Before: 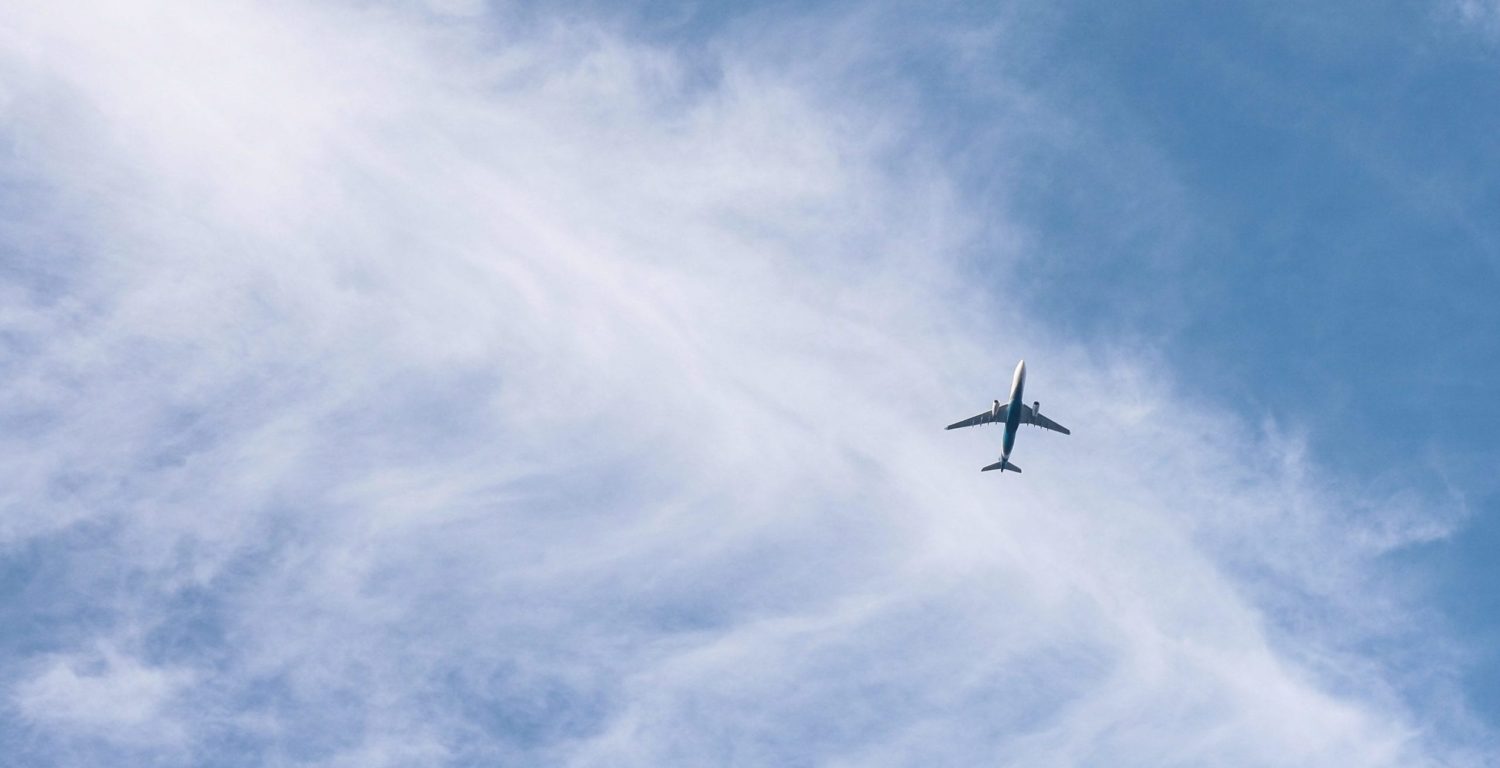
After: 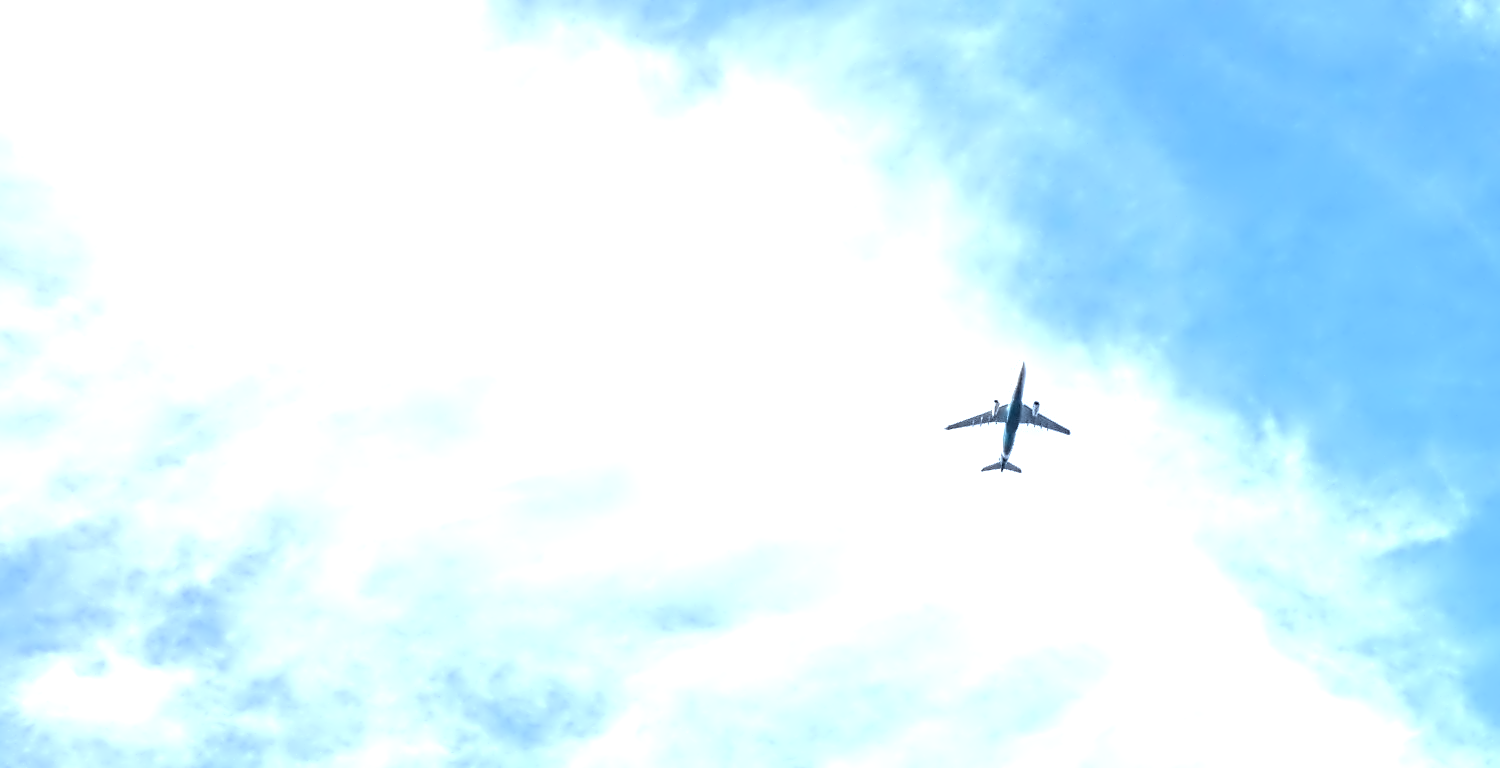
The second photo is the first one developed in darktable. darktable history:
exposure: black level correction 0, exposure 1.3 EV, compensate exposure bias true, compensate highlight preservation false
contrast equalizer: octaves 7, y [[0.5, 0.542, 0.583, 0.625, 0.667, 0.708], [0.5 ×6], [0.5 ×6], [0, 0.033, 0.067, 0.1, 0.133, 0.167], [0, 0.05, 0.1, 0.15, 0.2, 0.25]]
color correction: highlights a* -3.28, highlights b* -6.24, shadows a* 3.1, shadows b* 5.19
